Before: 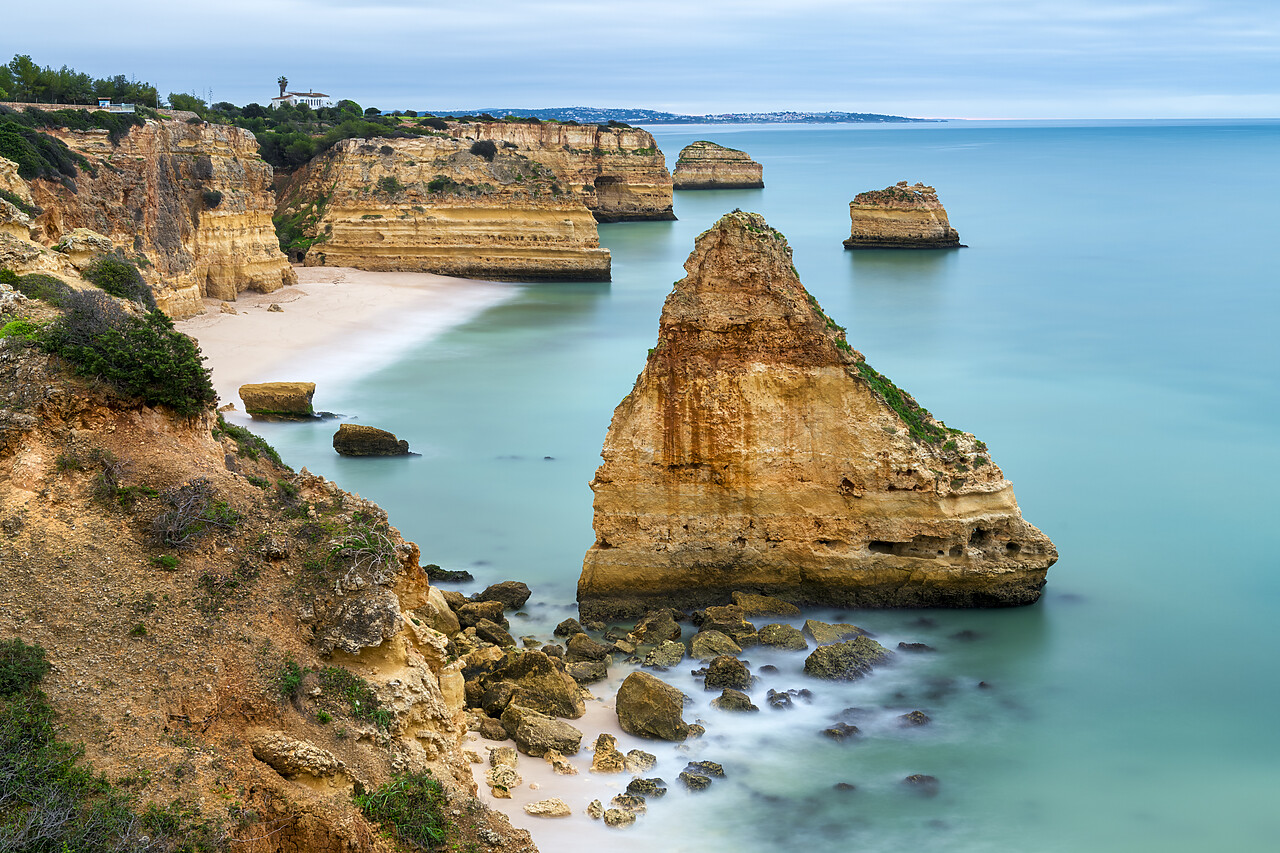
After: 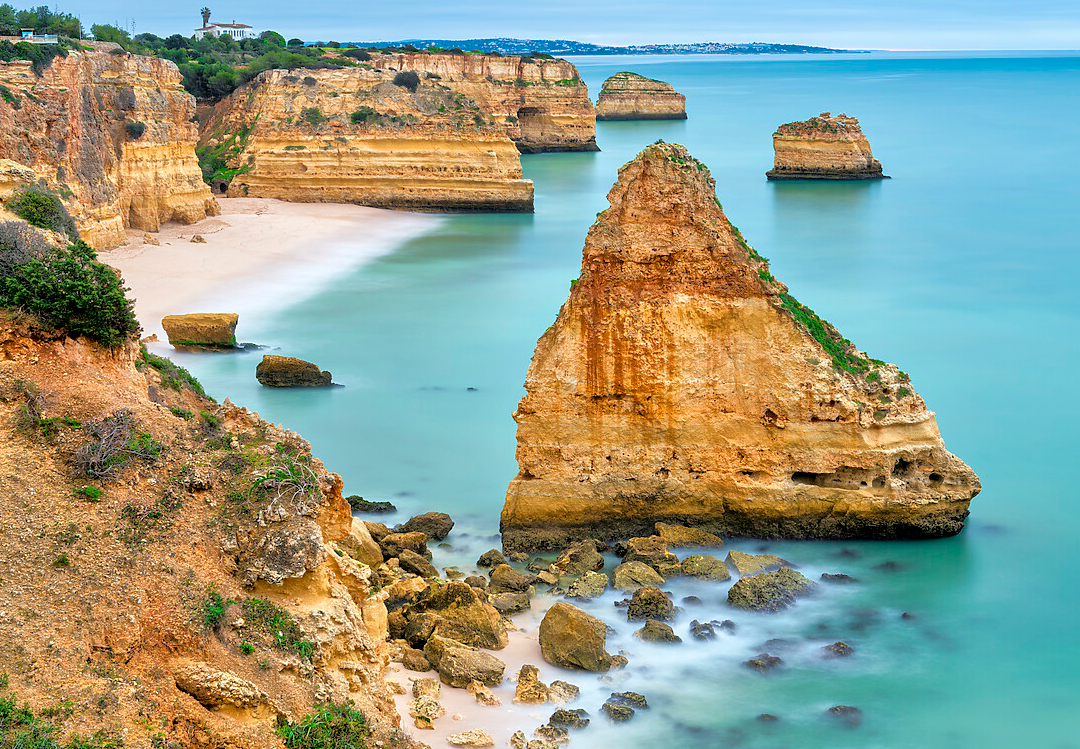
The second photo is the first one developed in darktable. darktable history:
crop: left 6.064%, top 8.147%, right 9.541%, bottom 3.977%
tone equalizer: -7 EV 0.148 EV, -6 EV 0.604 EV, -5 EV 1.16 EV, -4 EV 1.3 EV, -3 EV 1.12 EV, -2 EV 0.6 EV, -1 EV 0.151 EV, mask exposure compensation -0.491 EV
